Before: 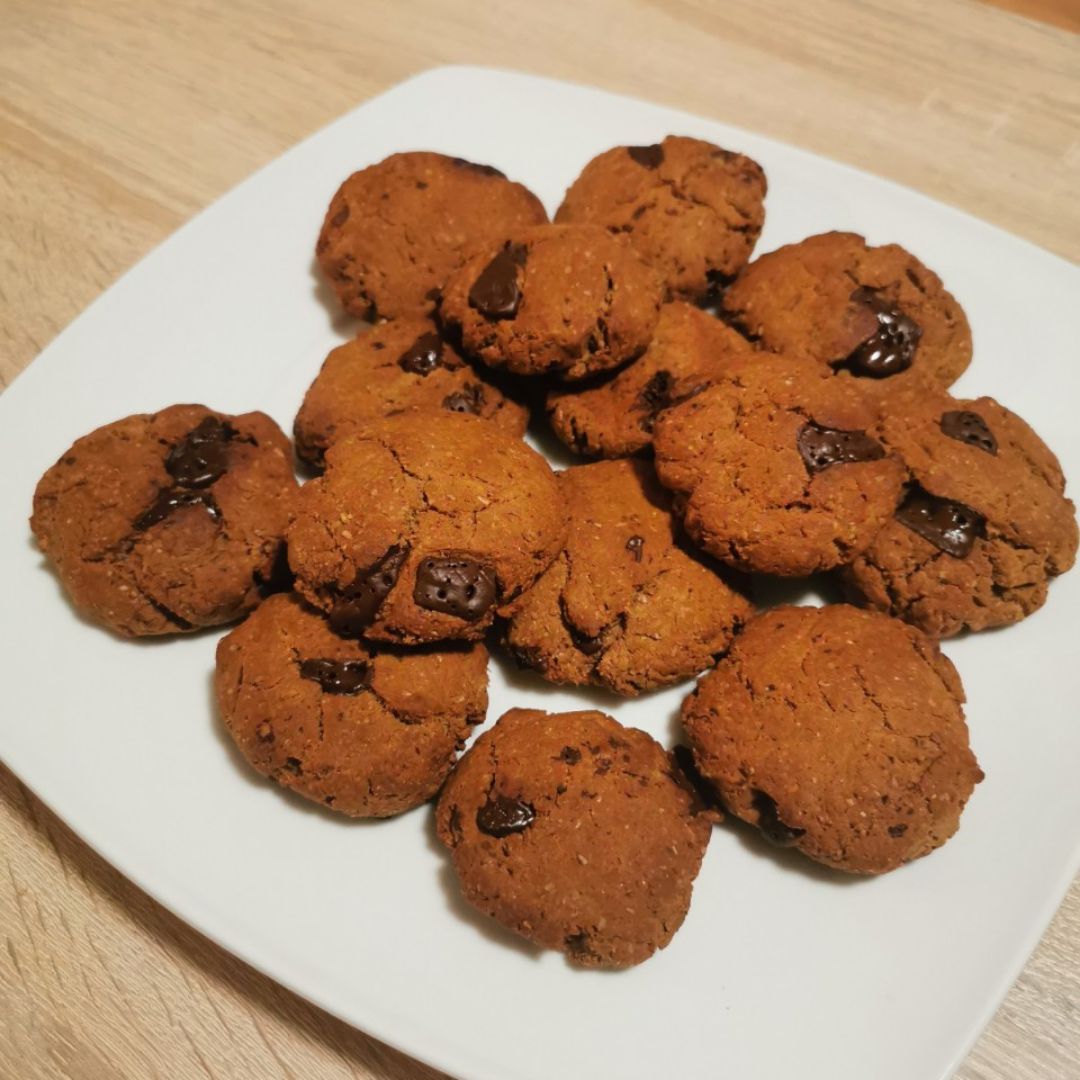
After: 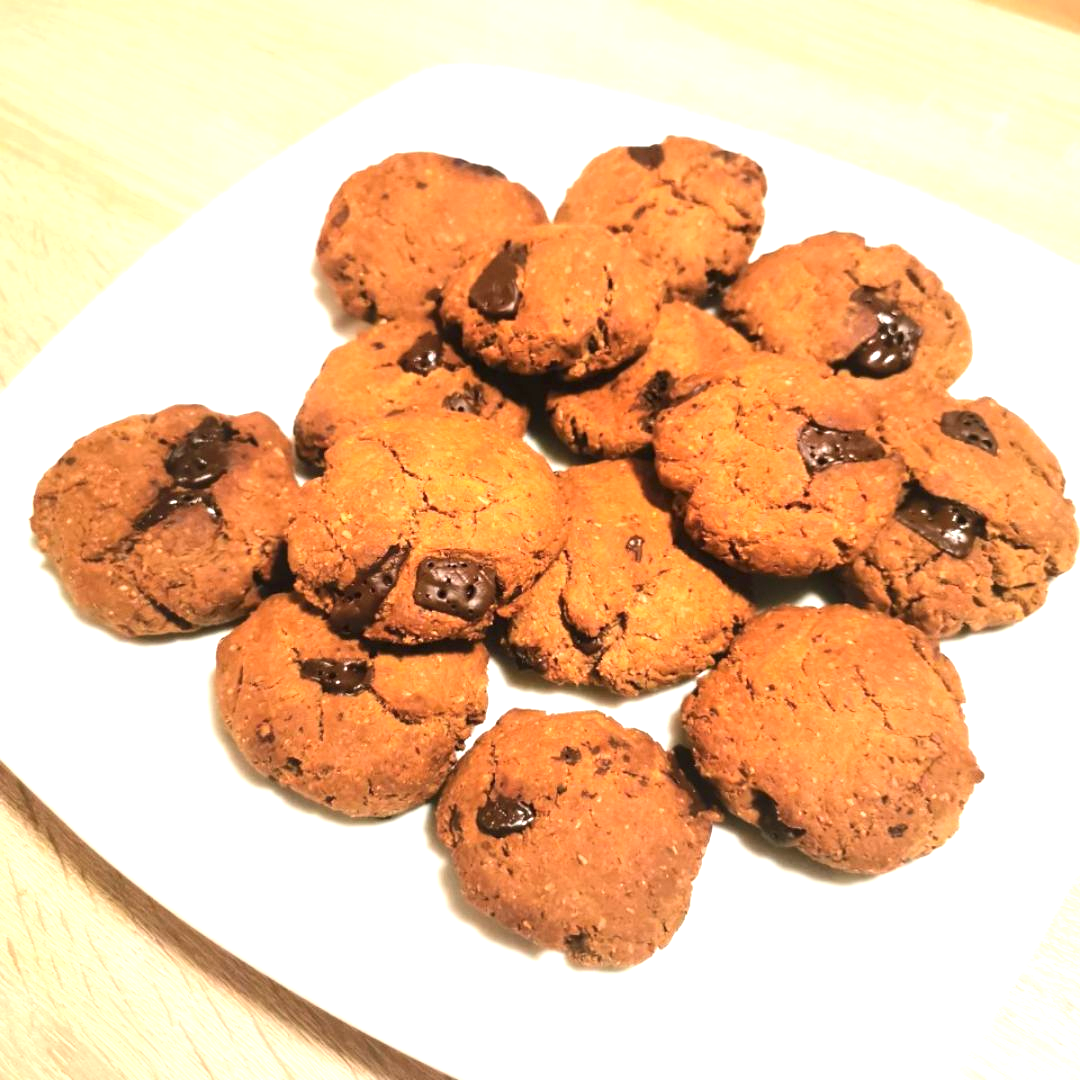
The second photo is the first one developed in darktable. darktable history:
exposure: black level correction 0, exposure 1.45 EV, compensate exposure bias true, compensate highlight preservation false
contrast brightness saturation: contrast 0.15, brightness 0.05
